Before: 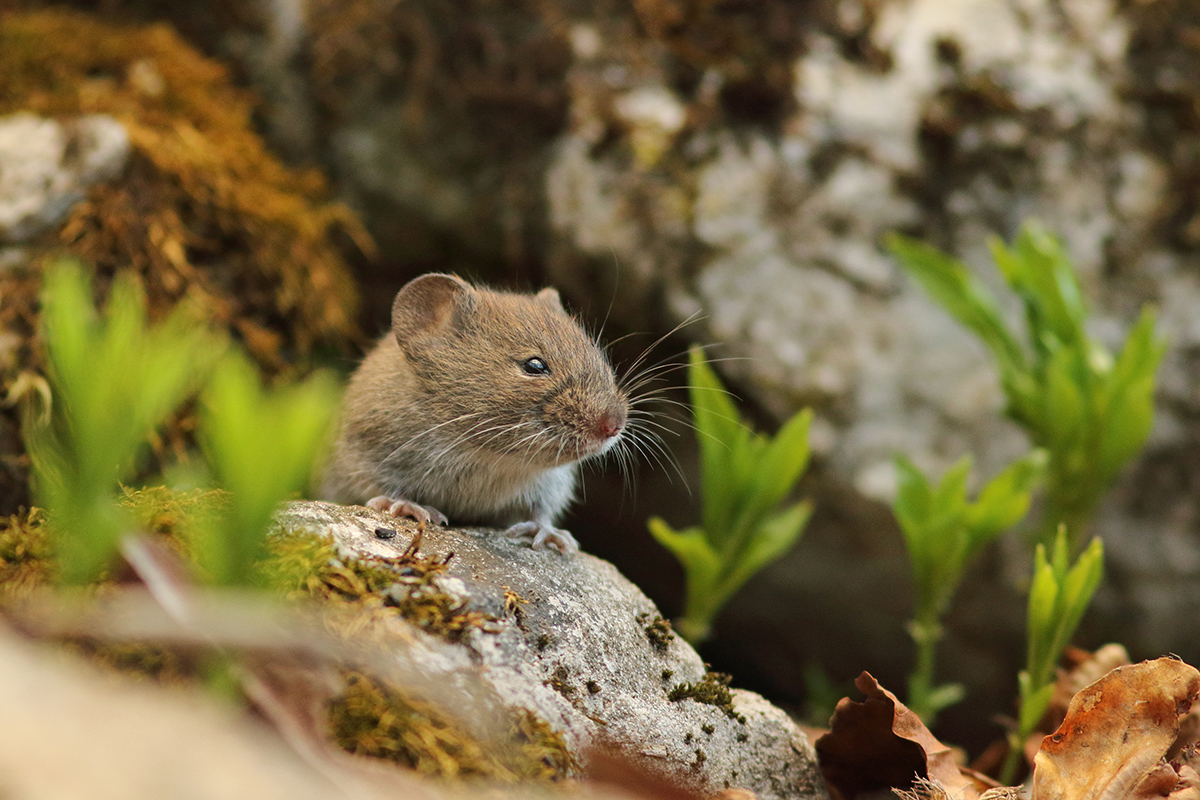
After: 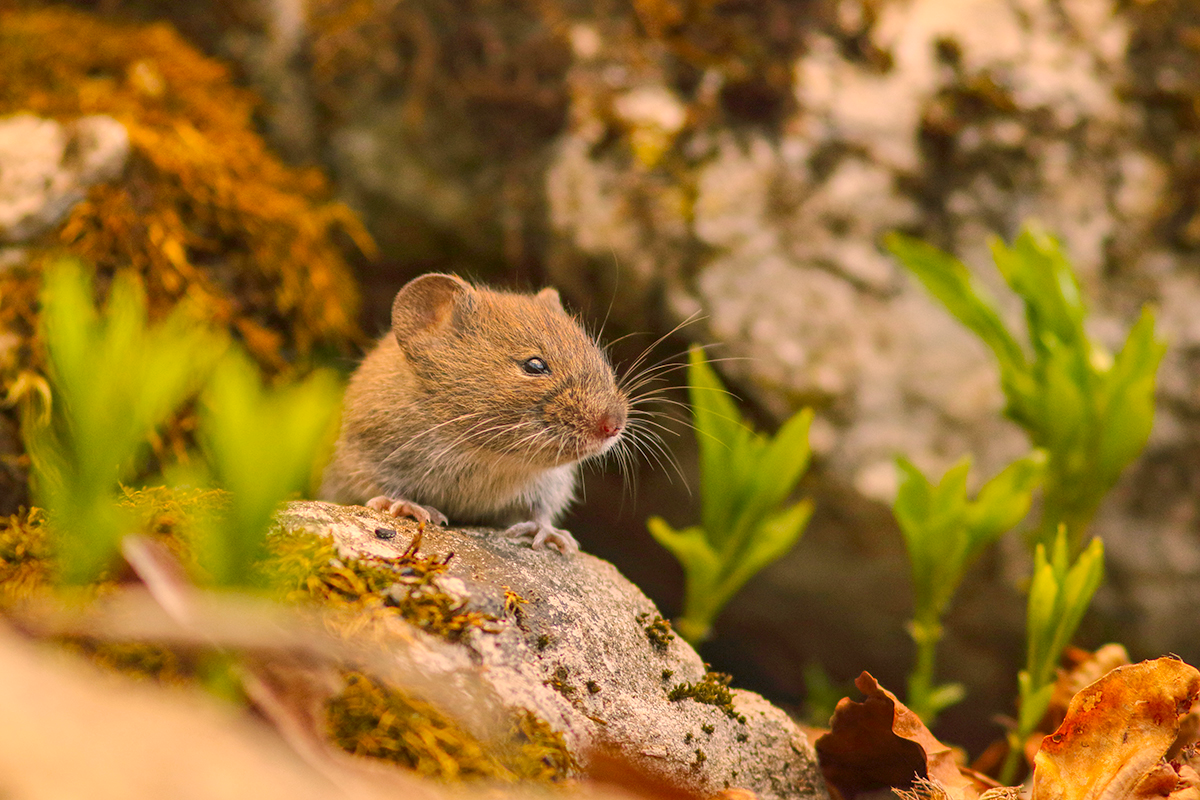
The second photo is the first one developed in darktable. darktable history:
local contrast: detail 130%
color correction: highlights a* 17.53, highlights b* 18.68
color balance rgb: highlights gain › luminance 14.511%, perceptual saturation grading › global saturation 17.822%, perceptual brilliance grading › global brilliance 11.172%, contrast -29.778%
